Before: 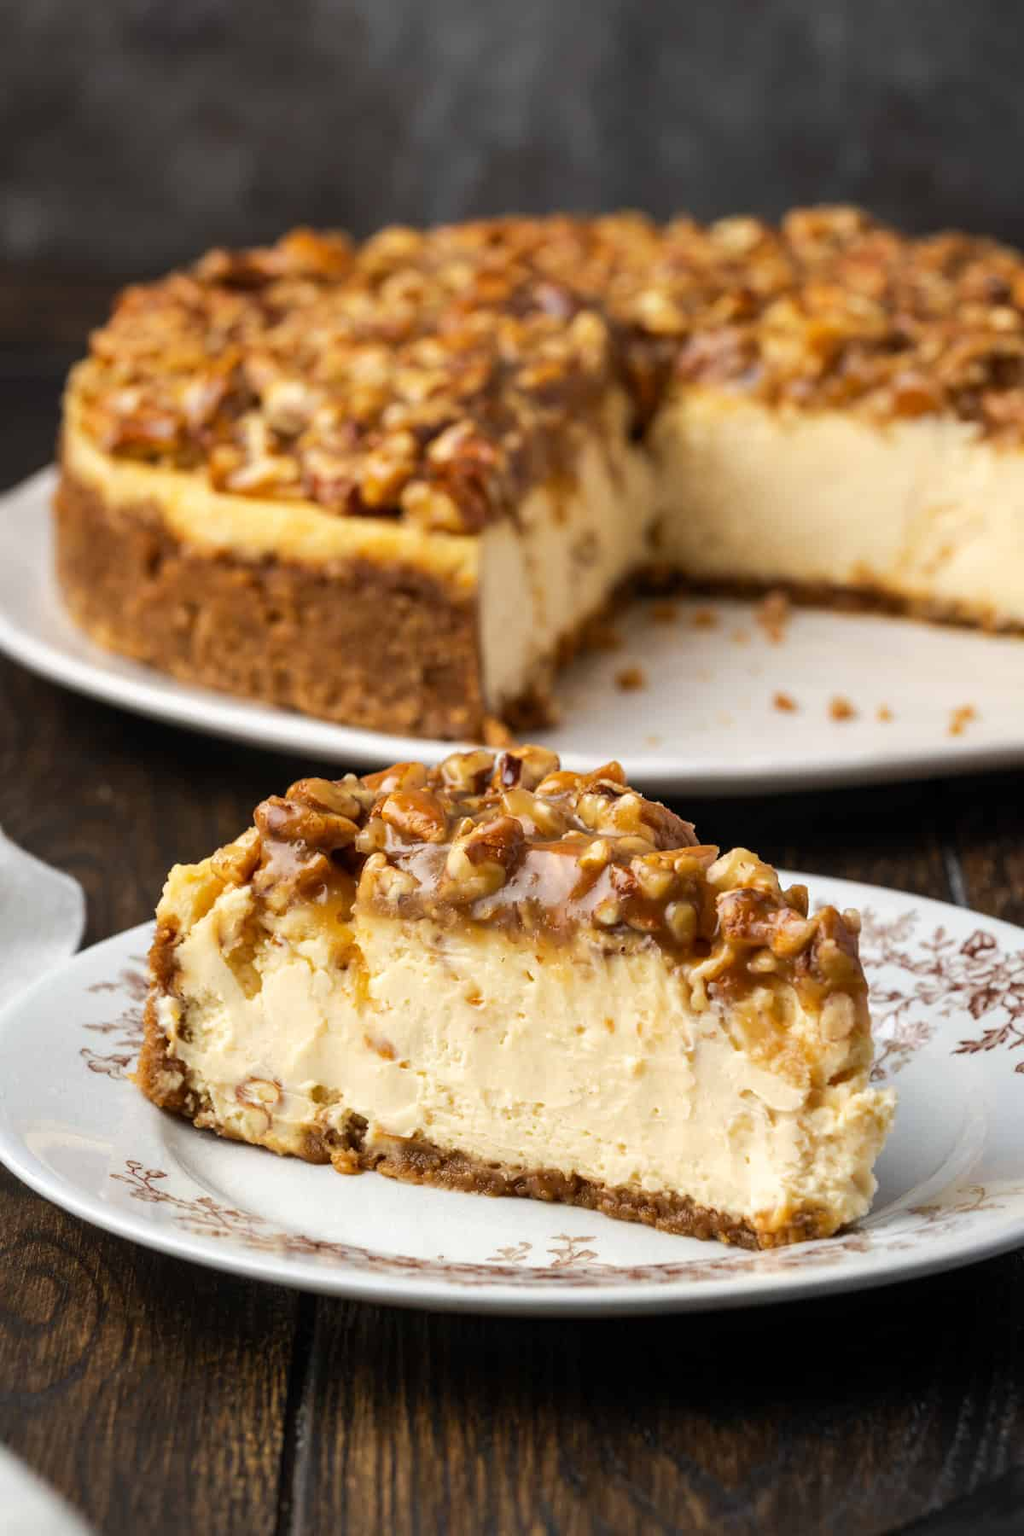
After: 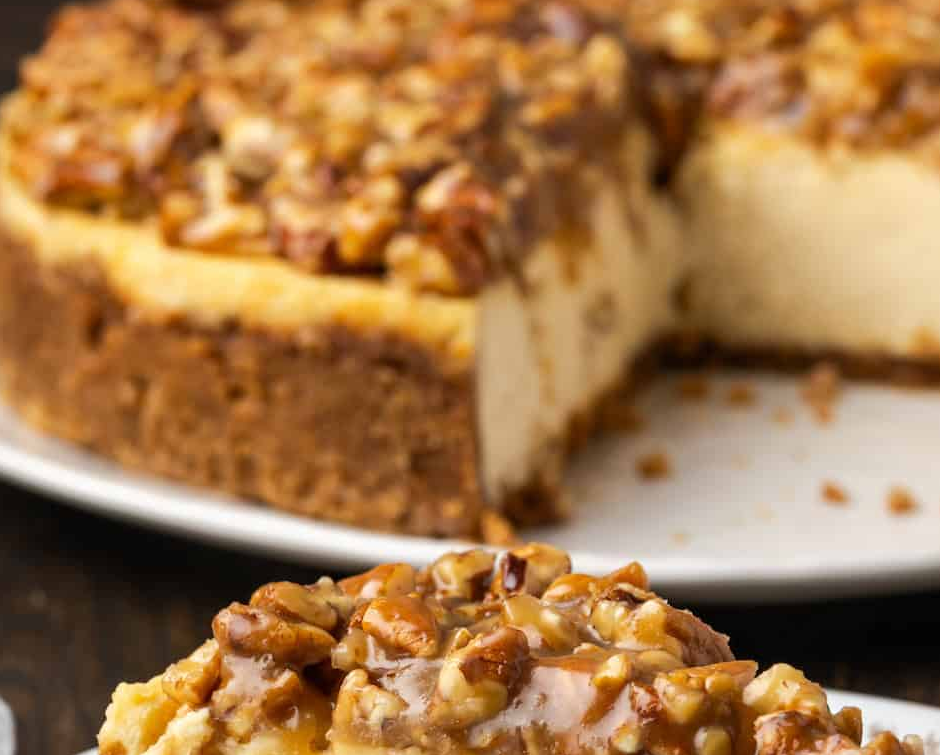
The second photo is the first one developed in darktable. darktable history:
crop: left 7.104%, top 18.381%, right 14.494%, bottom 39.631%
